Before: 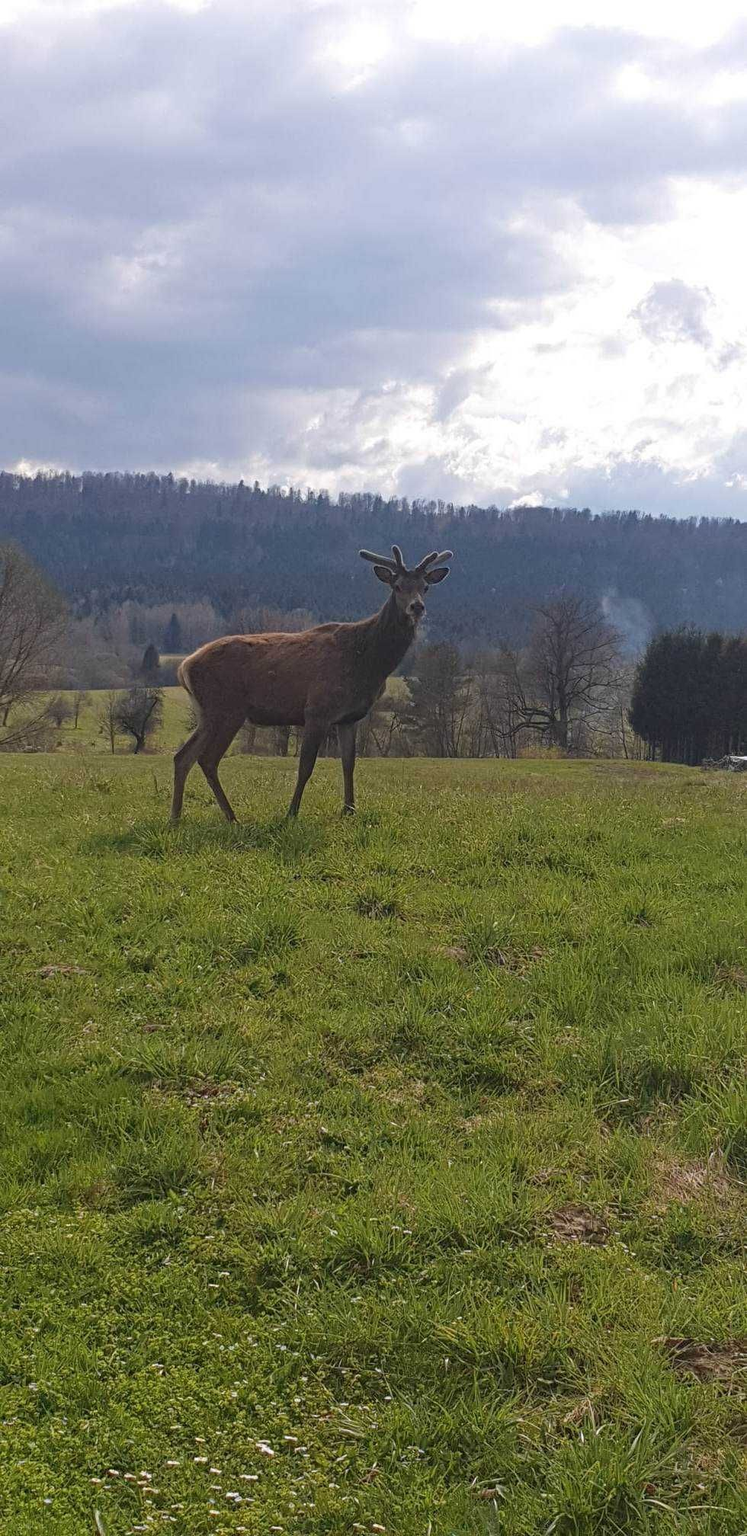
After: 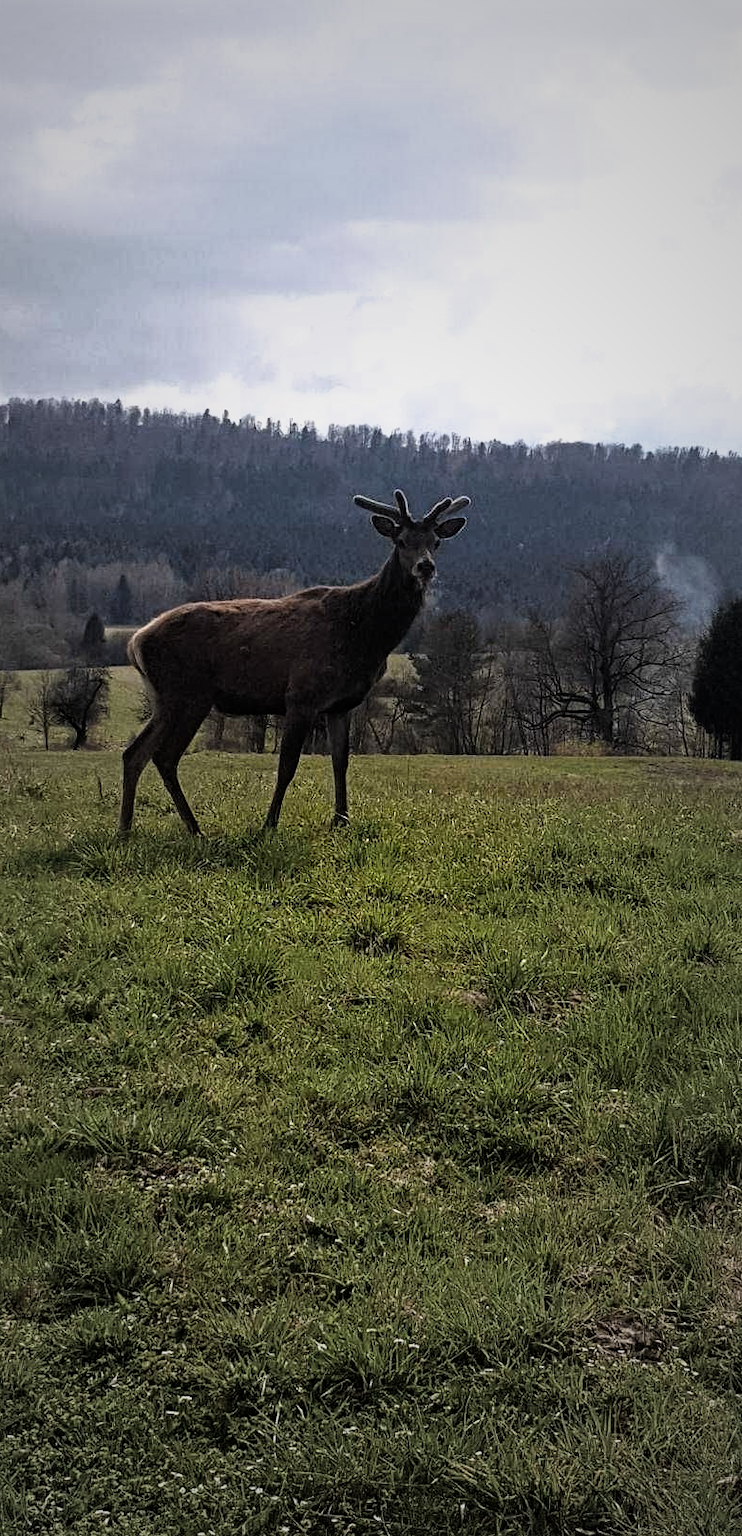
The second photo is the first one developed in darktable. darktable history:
vignetting: fall-off start 16.18%, fall-off radius 101.05%, width/height ratio 0.719
crop and rotate: left 10.213%, top 9.95%, right 9.919%, bottom 9.835%
filmic rgb: black relative exposure -8.21 EV, white relative exposure 2.23 EV, hardness 7.09, latitude 85.81%, contrast 1.689, highlights saturation mix -3.3%, shadows ↔ highlights balance -2.57%, iterations of high-quality reconstruction 0
